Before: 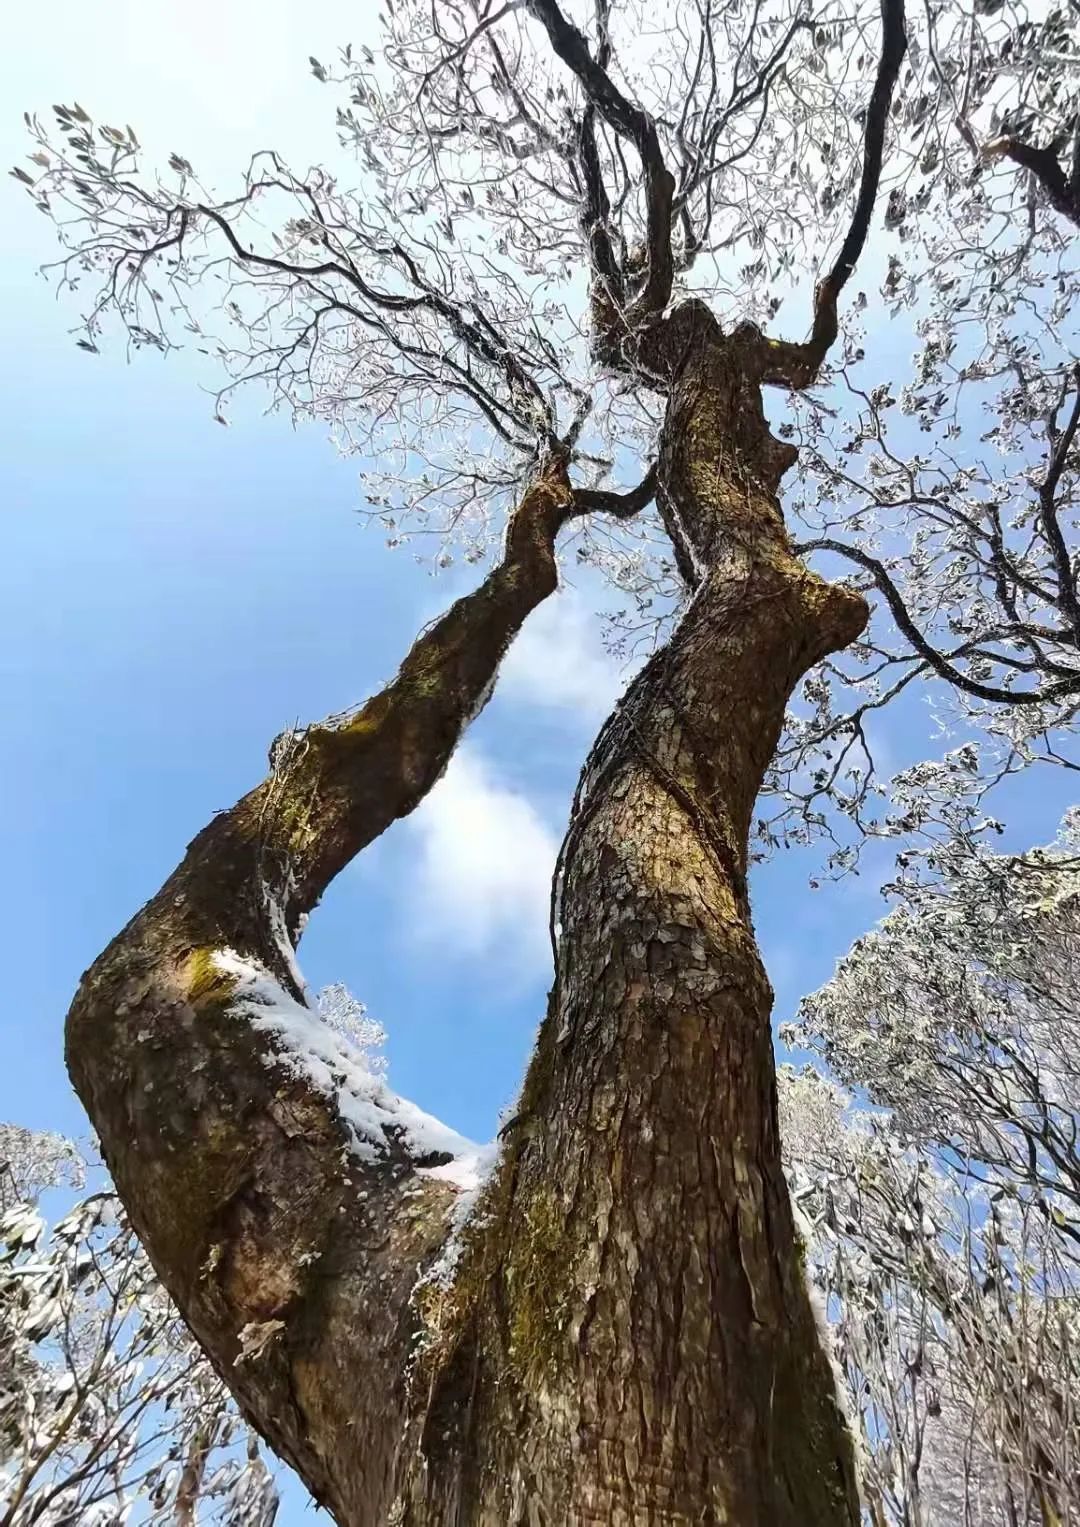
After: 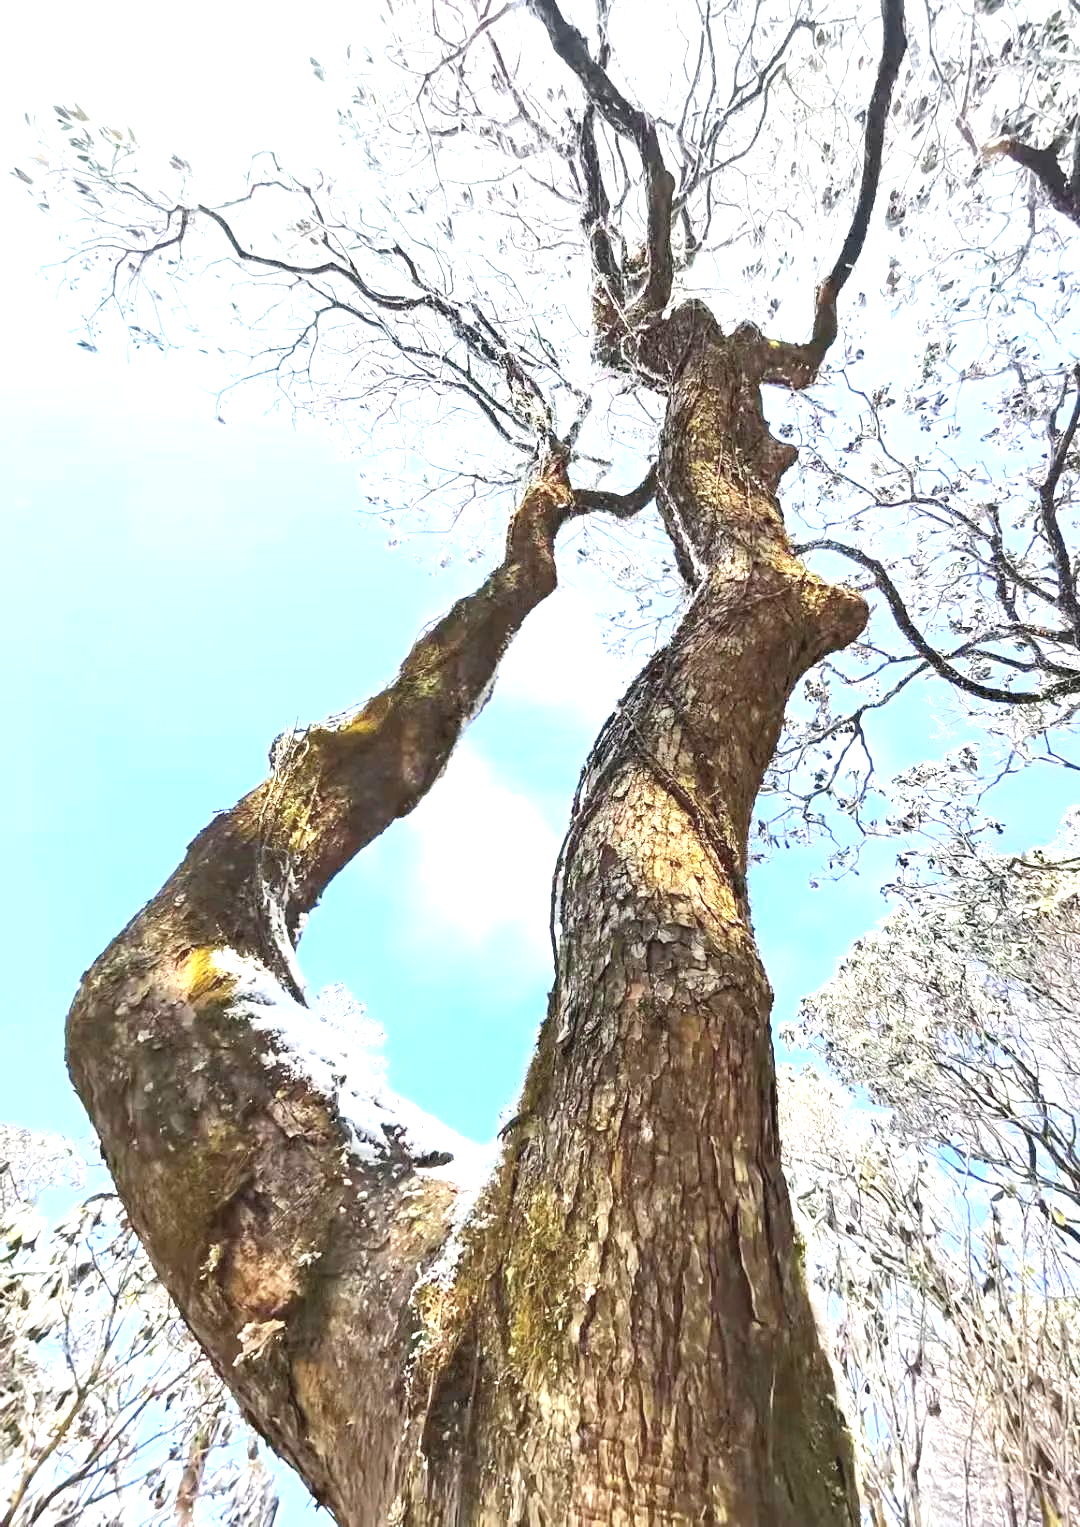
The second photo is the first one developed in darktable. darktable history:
contrast brightness saturation: contrast 0.135, brightness 0.206
exposure: black level correction 0, exposure 1.2 EV, compensate highlight preservation false
